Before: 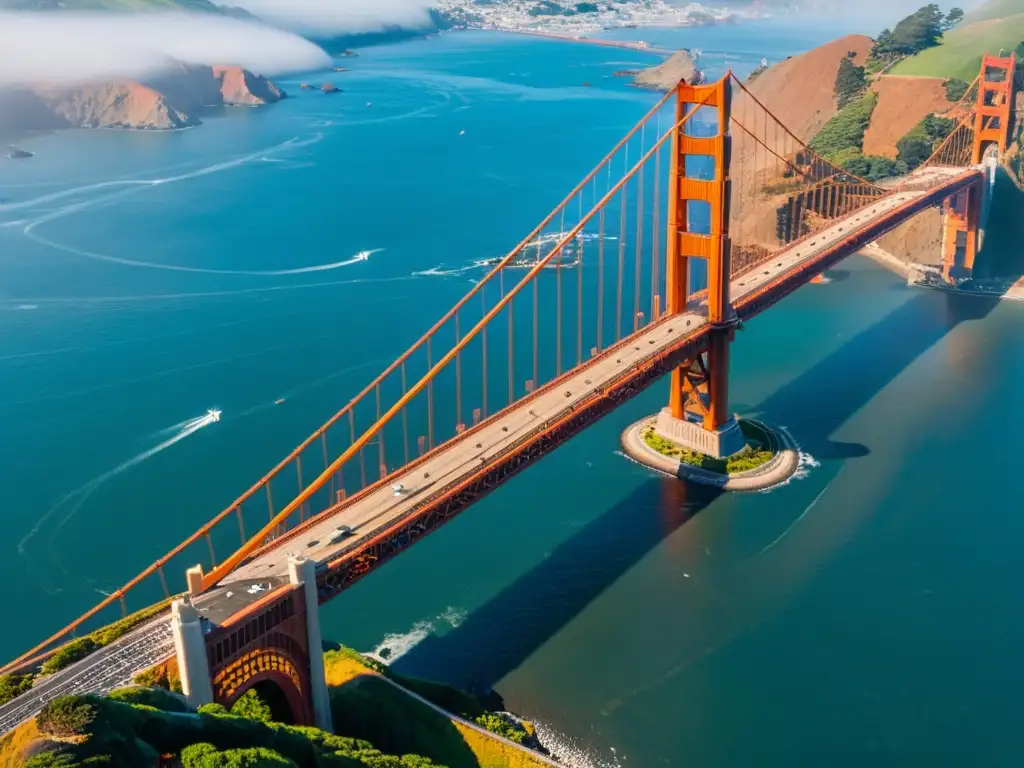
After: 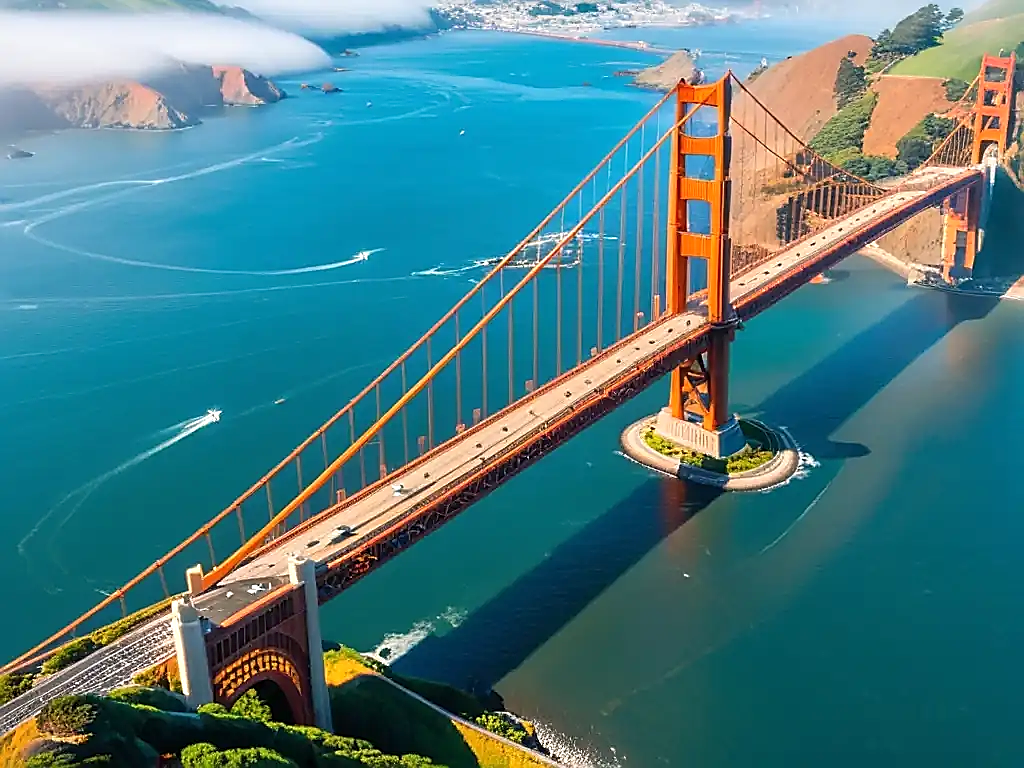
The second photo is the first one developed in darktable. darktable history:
exposure: exposure 0.29 EV, compensate exposure bias true, compensate highlight preservation false
sharpen: radius 1.351, amount 1.248, threshold 0.607
